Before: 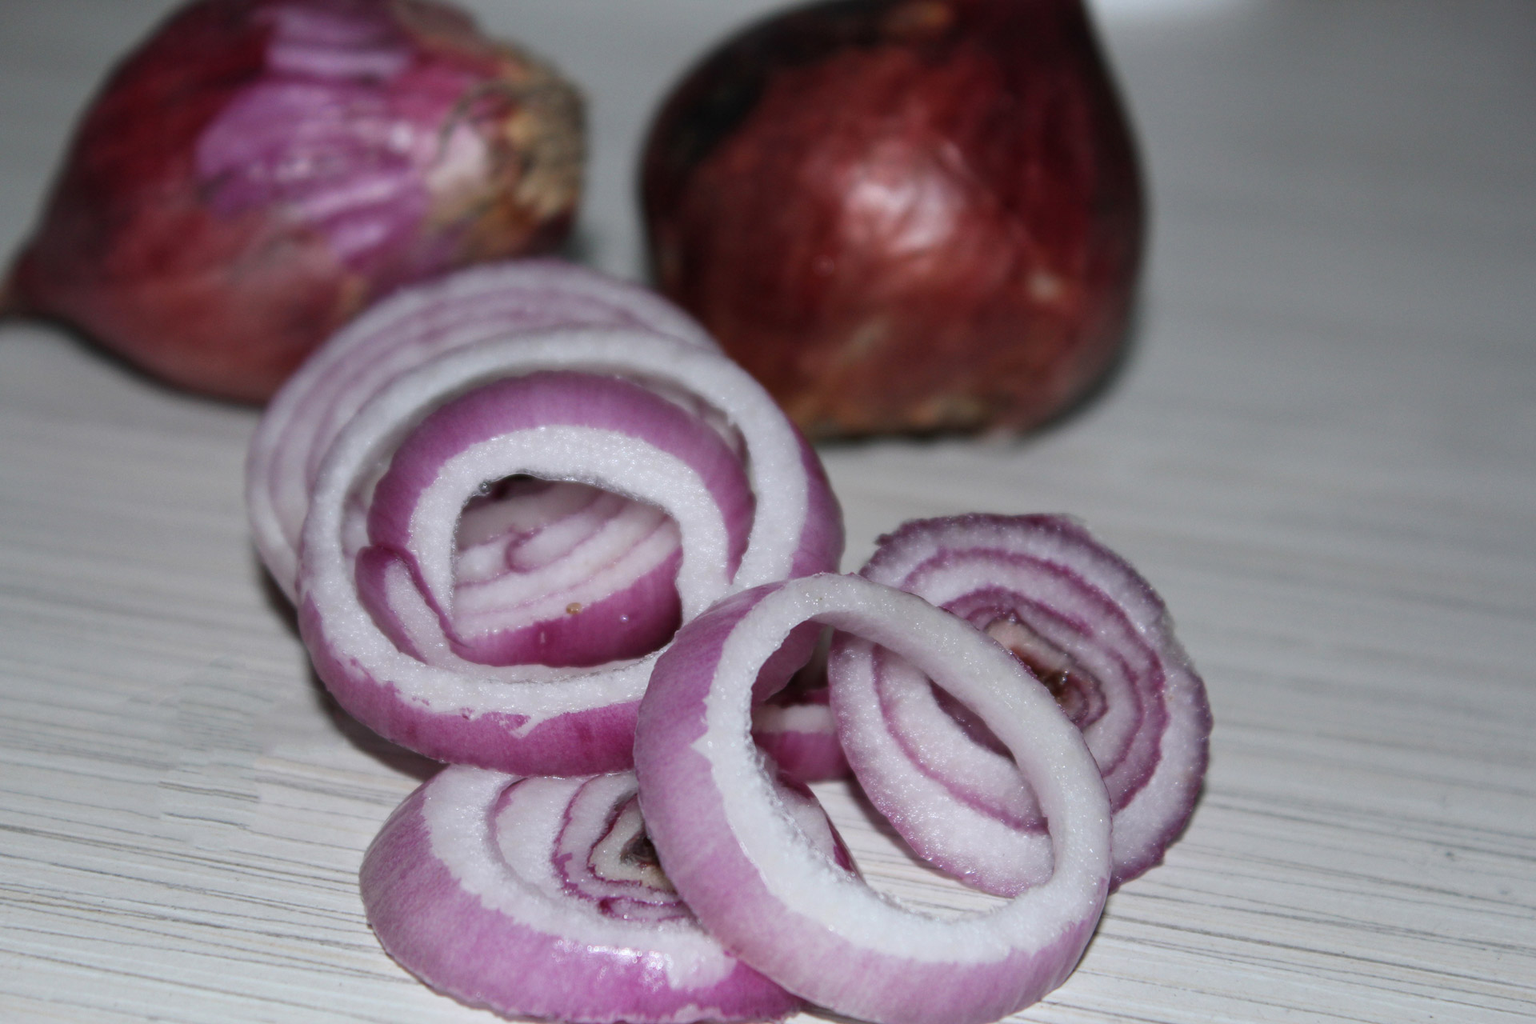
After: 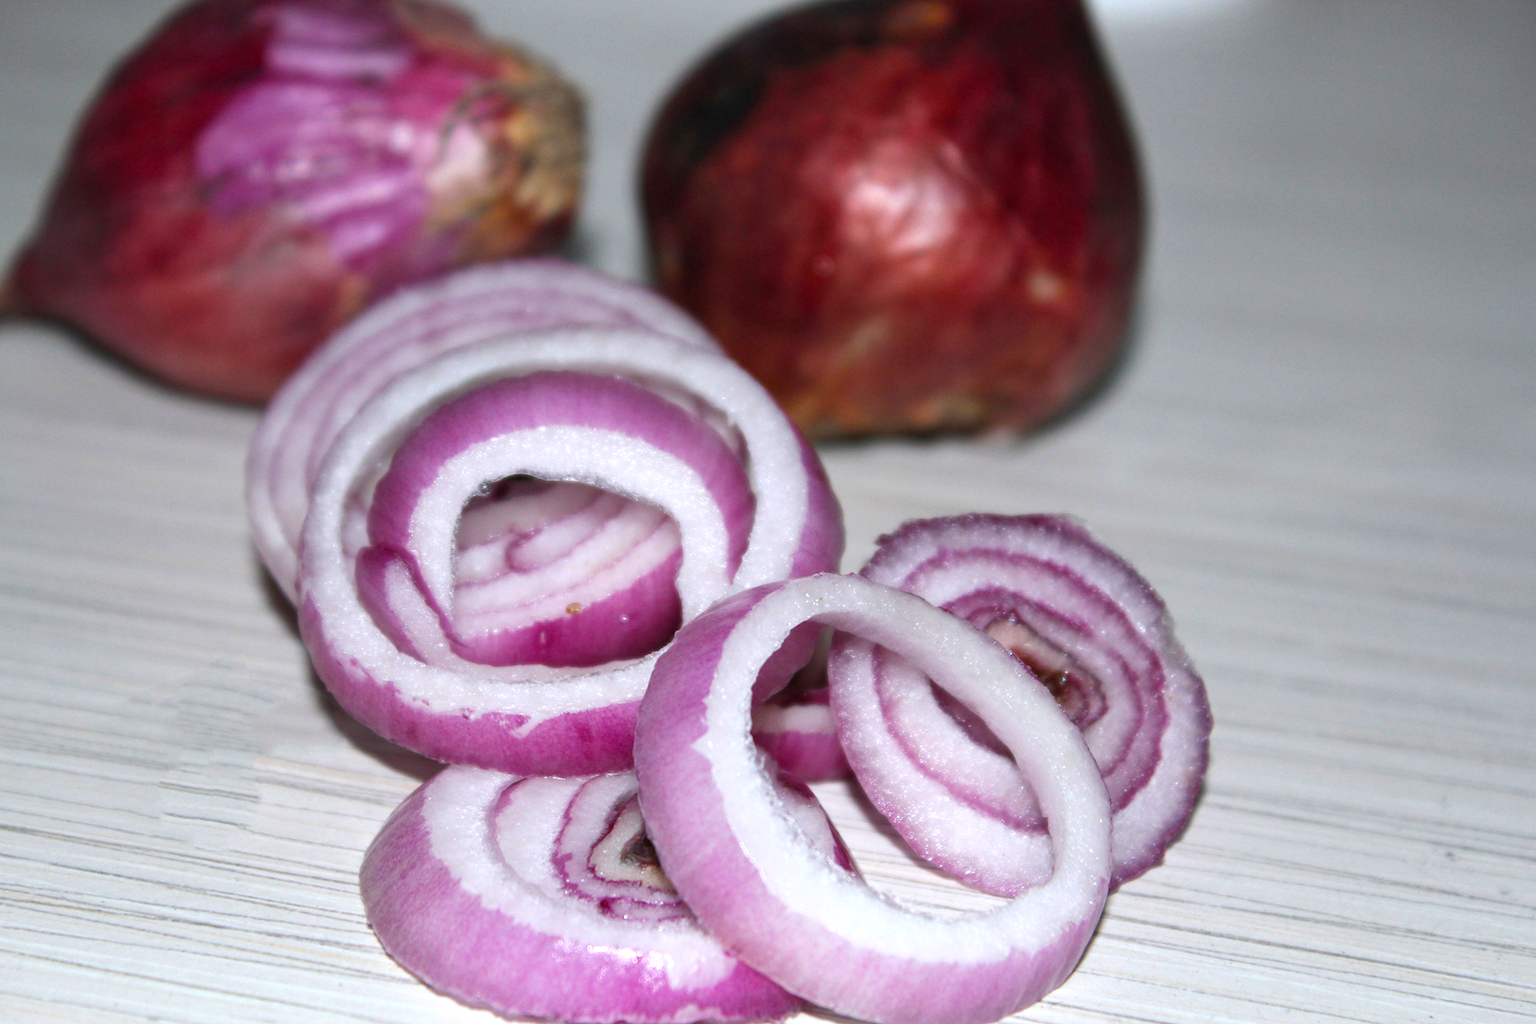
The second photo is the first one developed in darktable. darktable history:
color balance rgb: perceptual saturation grading › global saturation 25%, global vibrance 10%
exposure: exposure 0.6 EV, compensate highlight preservation false
